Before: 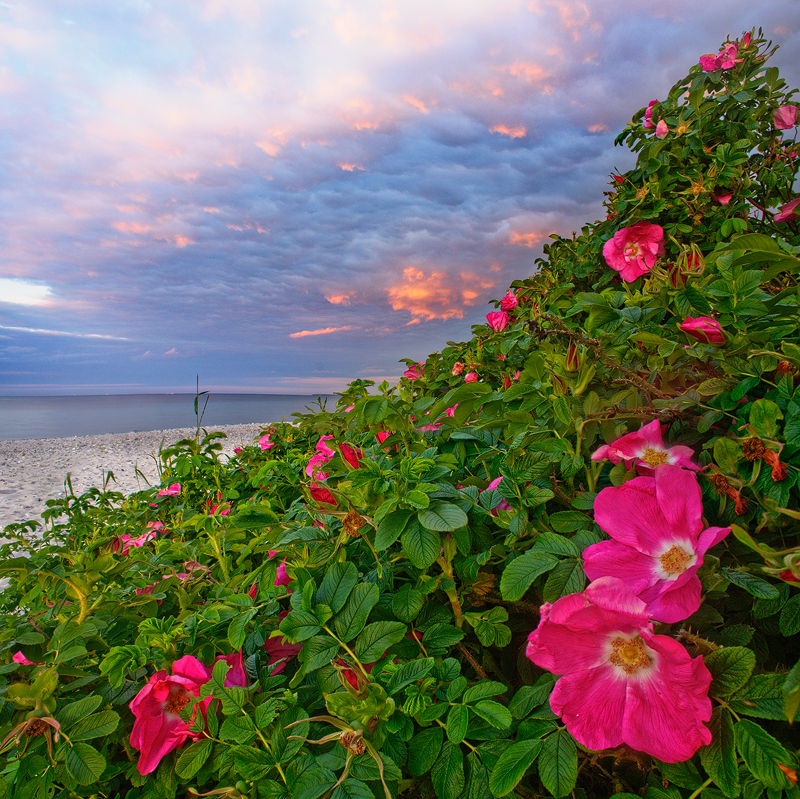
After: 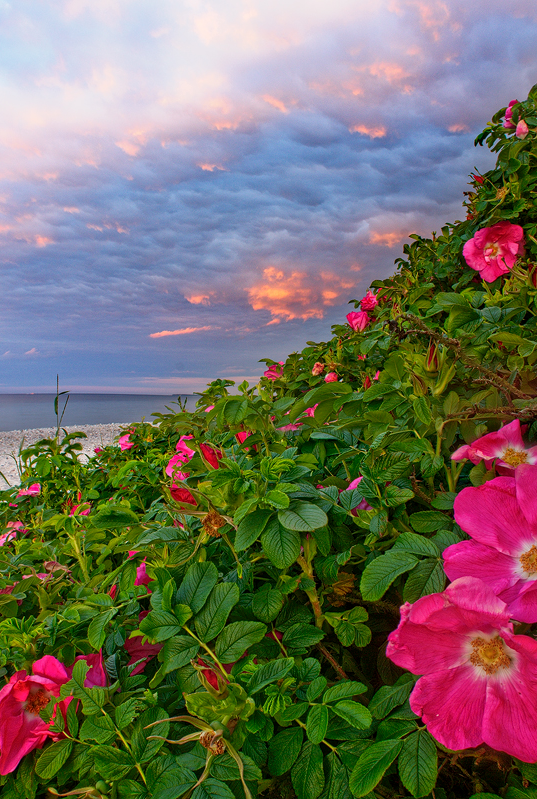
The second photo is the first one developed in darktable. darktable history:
crop and rotate: left 17.56%, right 15.301%
local contrast: highlights 62%, shadows 115%, detail 106%, midtone range 0.523
